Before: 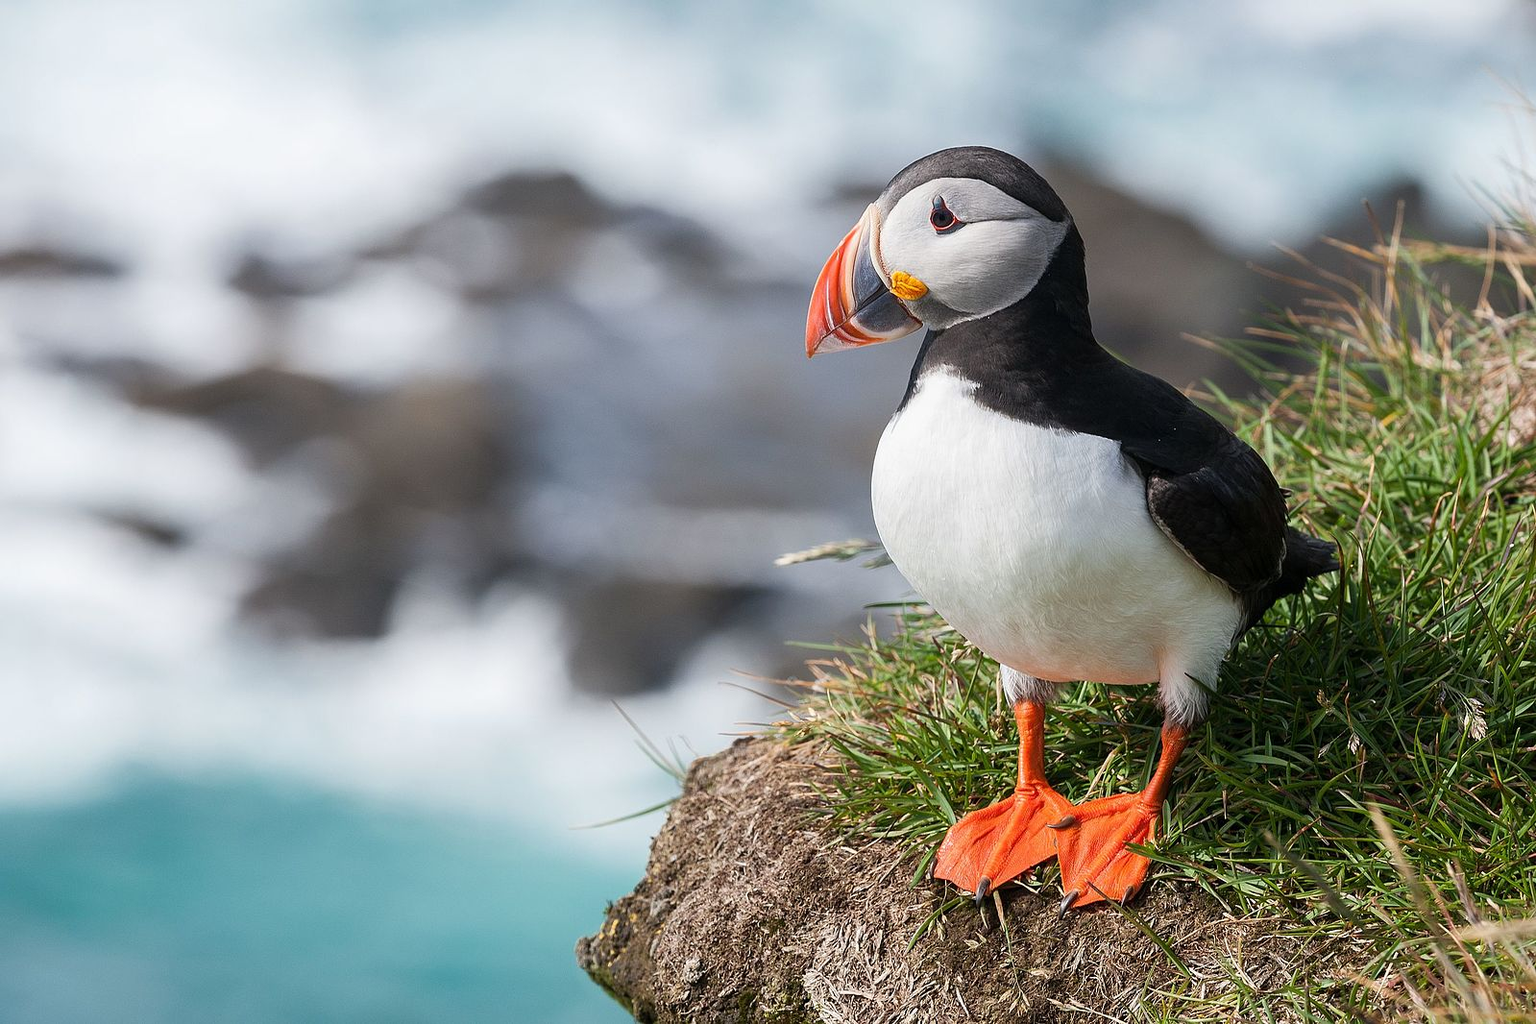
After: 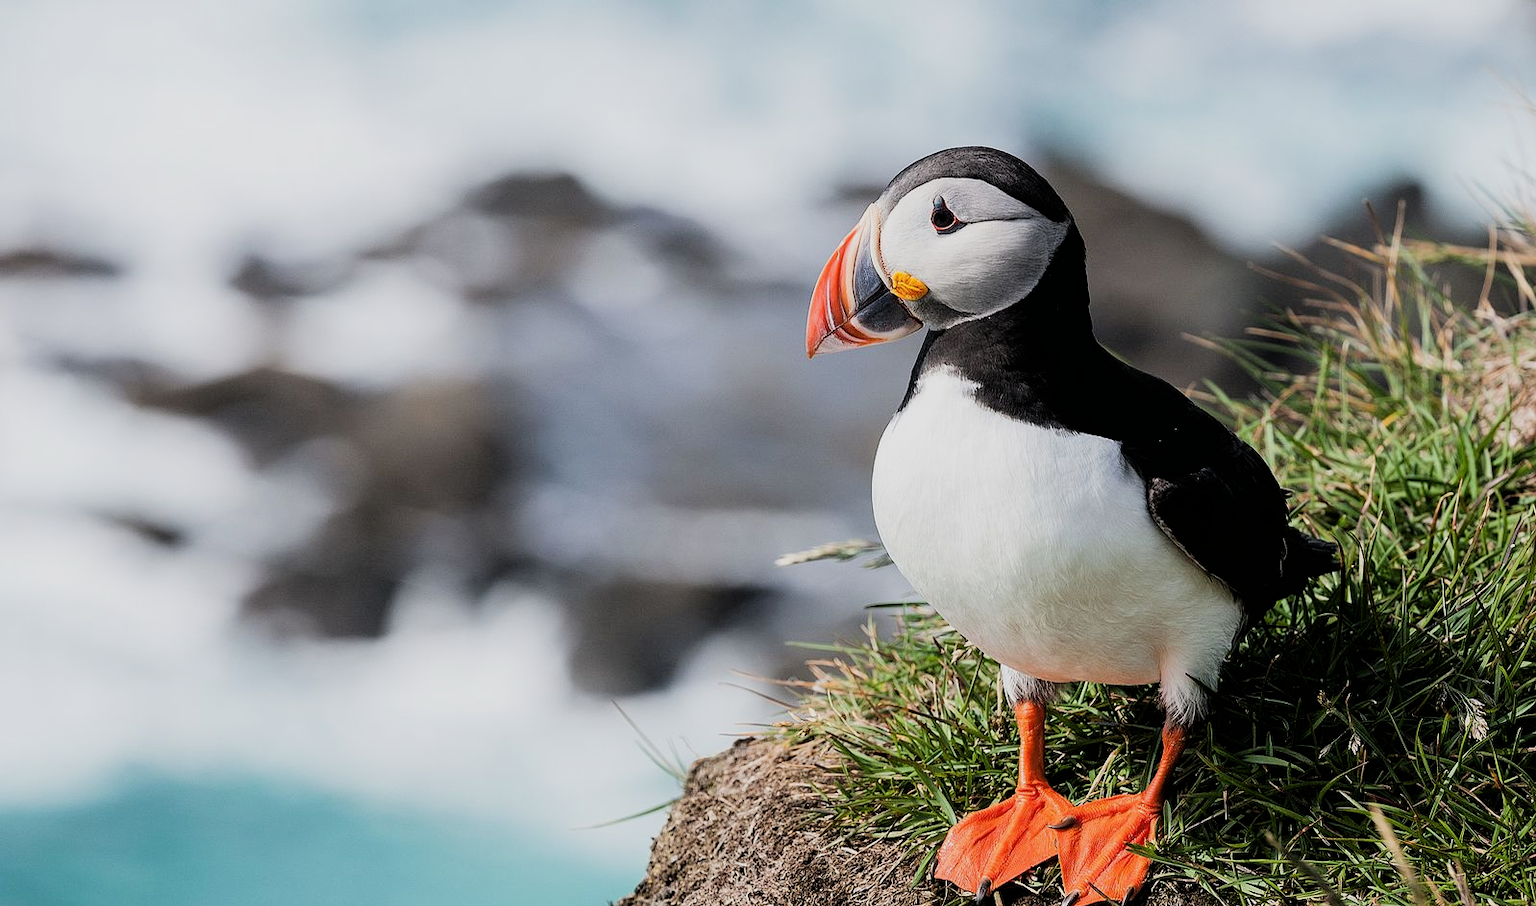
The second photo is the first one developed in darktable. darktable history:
crop and rotate: top 0%, bottom 11.49%
filmic rgb: black relative exposure -5 EV, hardness 2.88, contrast 1.3, highlights saturation mix -30%
